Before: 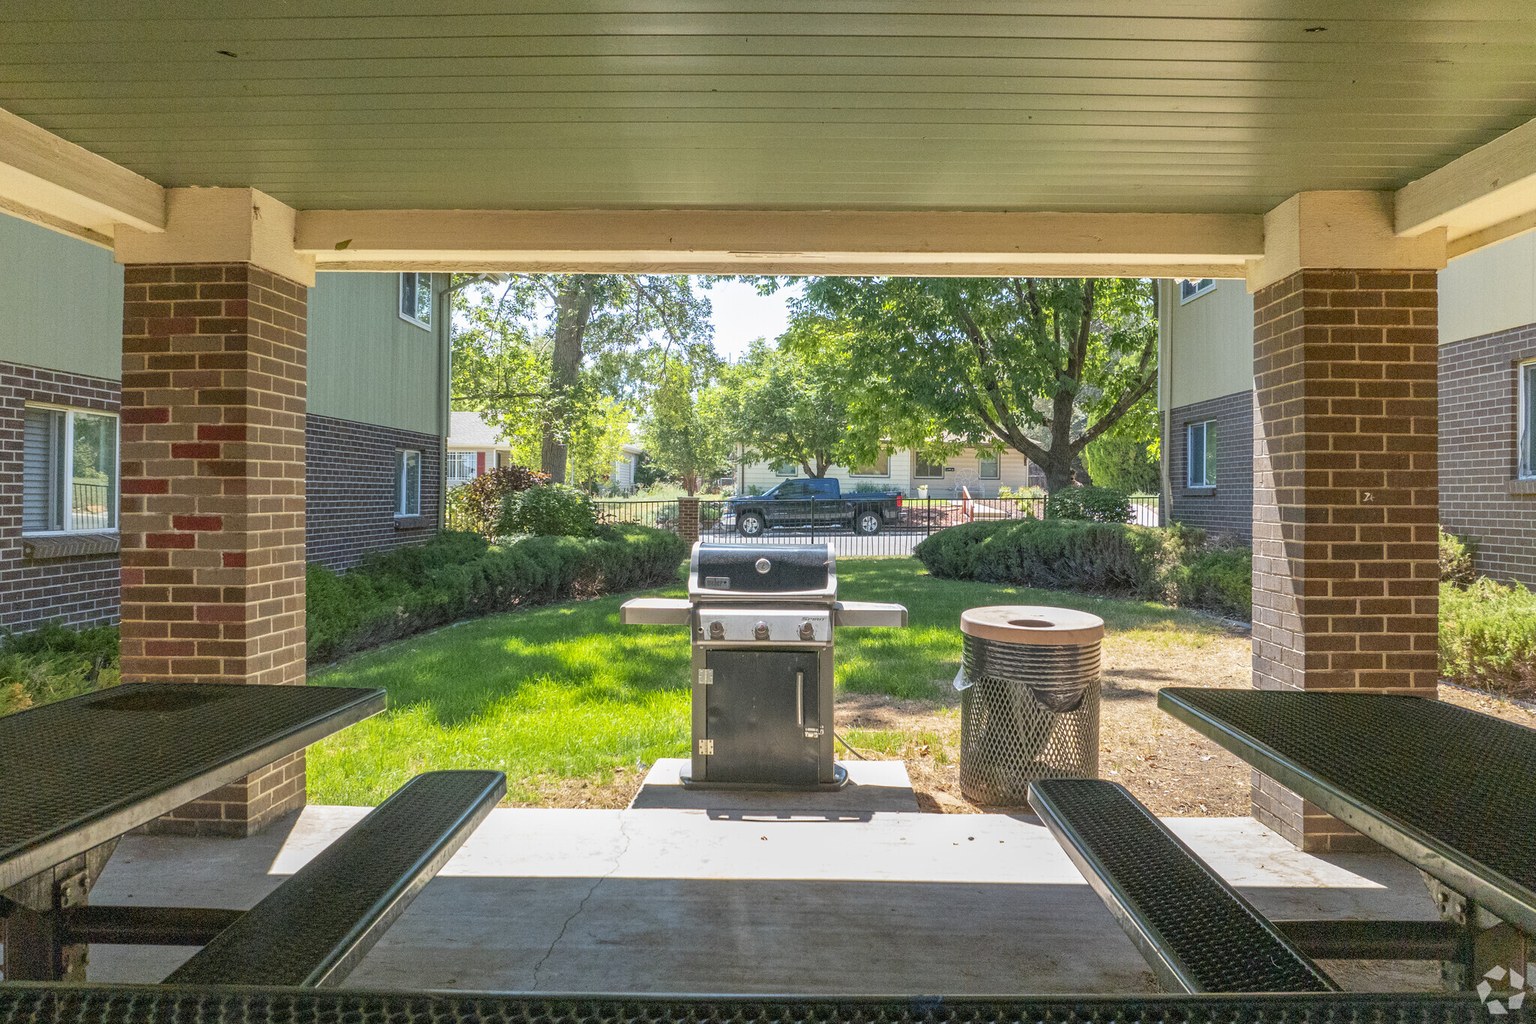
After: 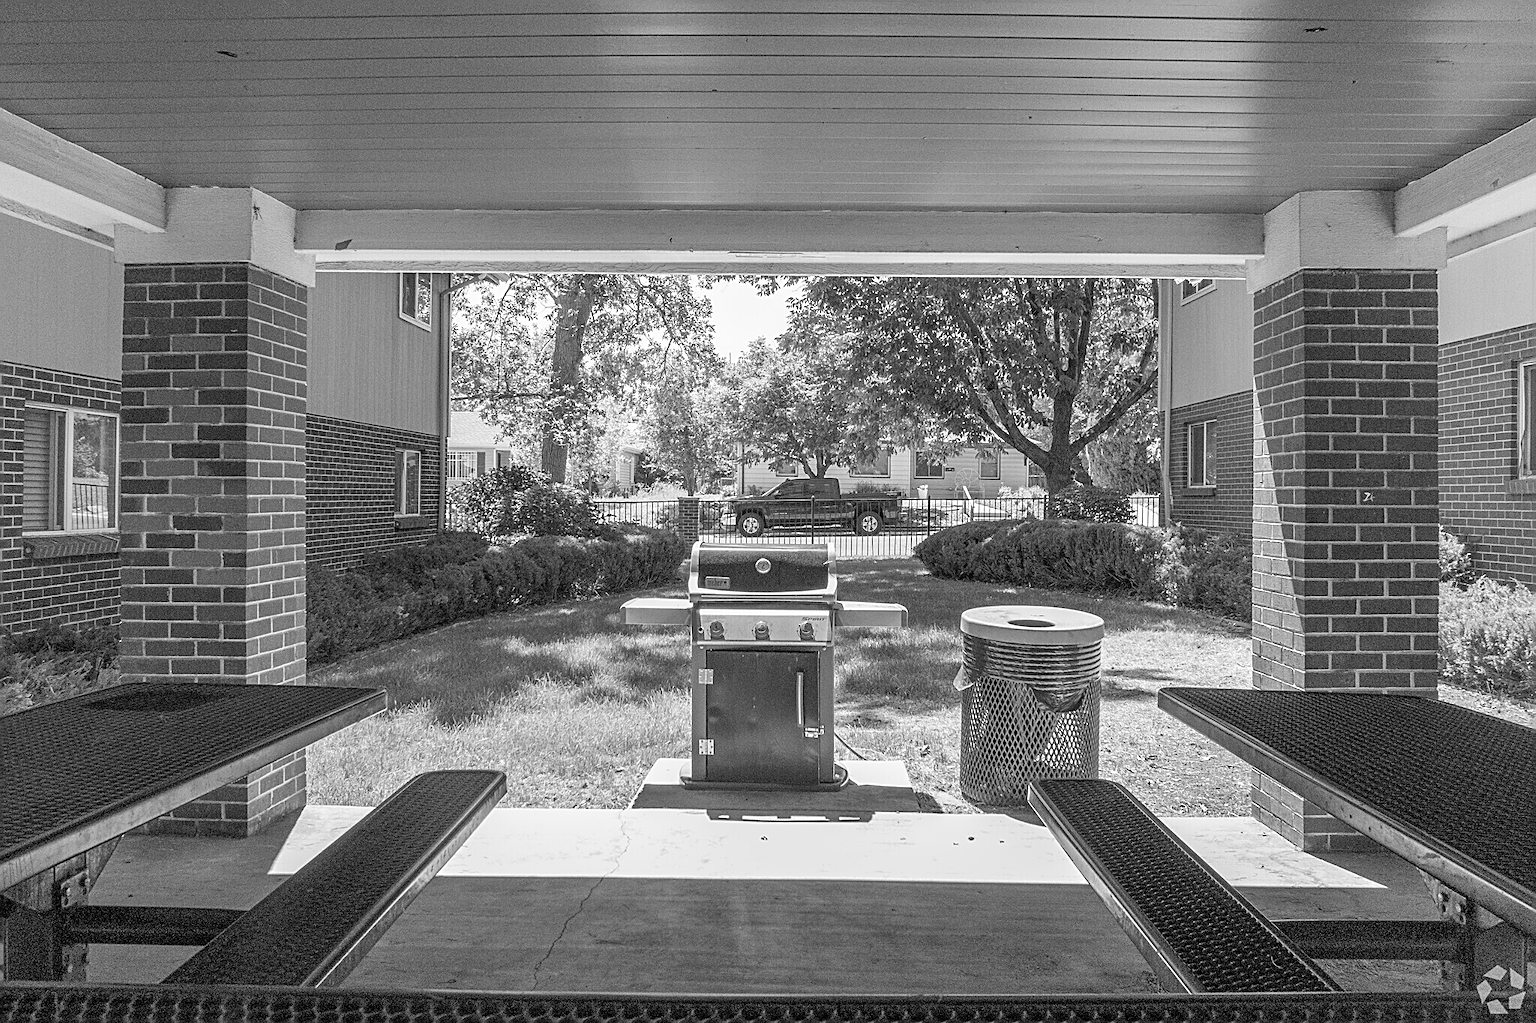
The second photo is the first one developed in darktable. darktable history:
color balance rgb: perceptual saturation grading › global saturation 20%, perceptual saturation grading › highlights -25%, perceptual saturation grading › shadows 25%
sharpen: amount 0.75
monochrome: on, module defaults
